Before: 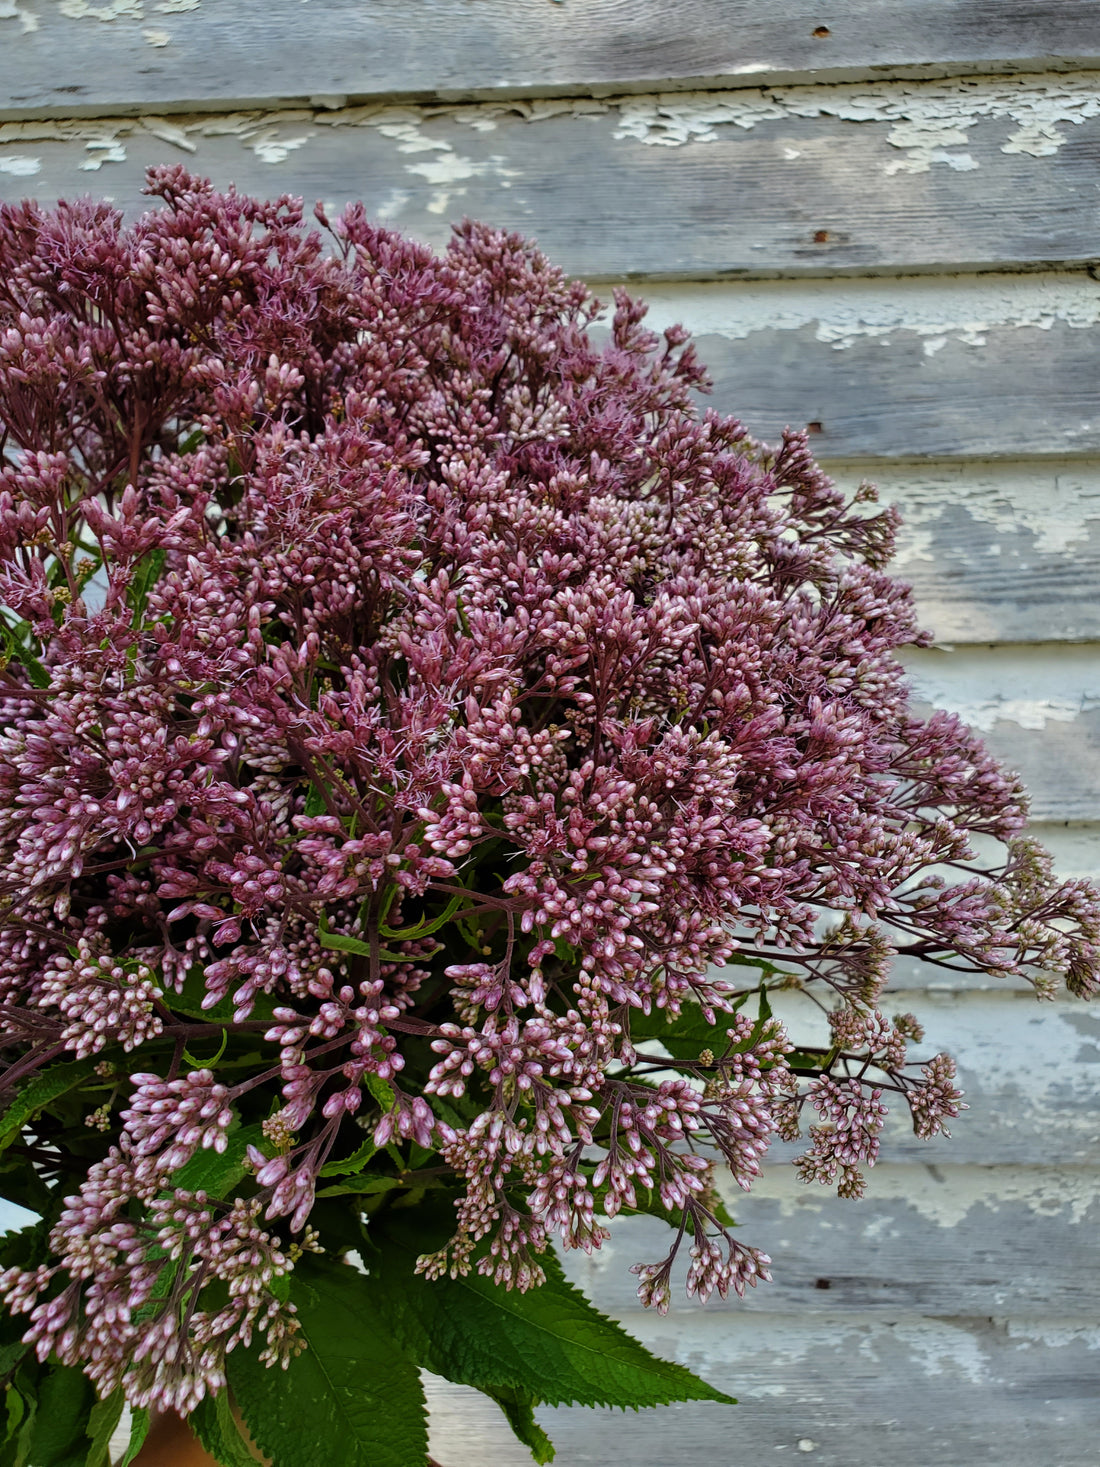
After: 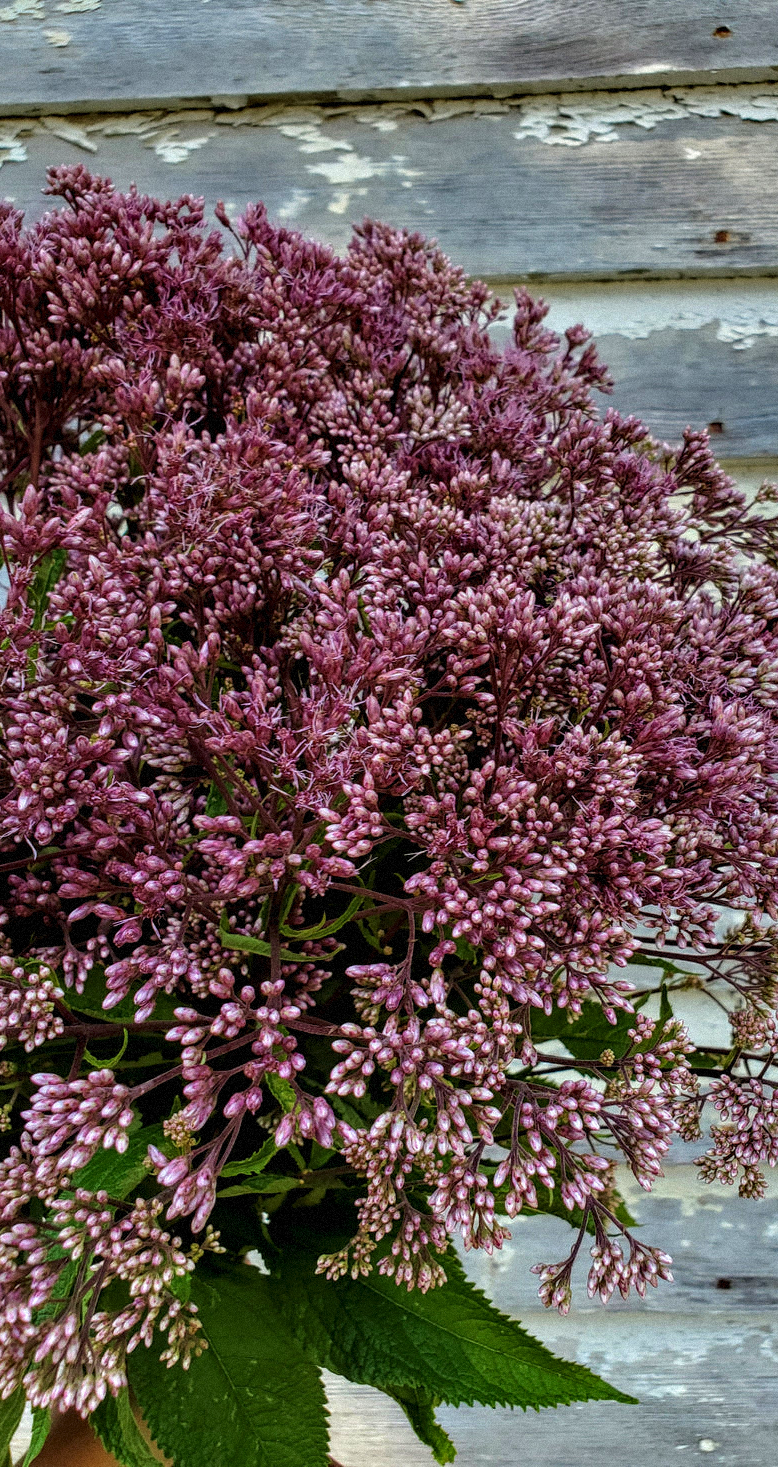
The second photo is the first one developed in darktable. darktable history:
velvia: on, module defaults
graduated density: rotation 5.63°, offset 76.9
local contrast: highlights 40%, shadows 60%, detail 136%, midtone range 0.514
crop and rotate: left 9.061%, right 20.142%
white balance: red 1, blue 1
exposure: exposure 0.426 EV, compensate highlight preservation false
grain: mid-tones bias 0%
